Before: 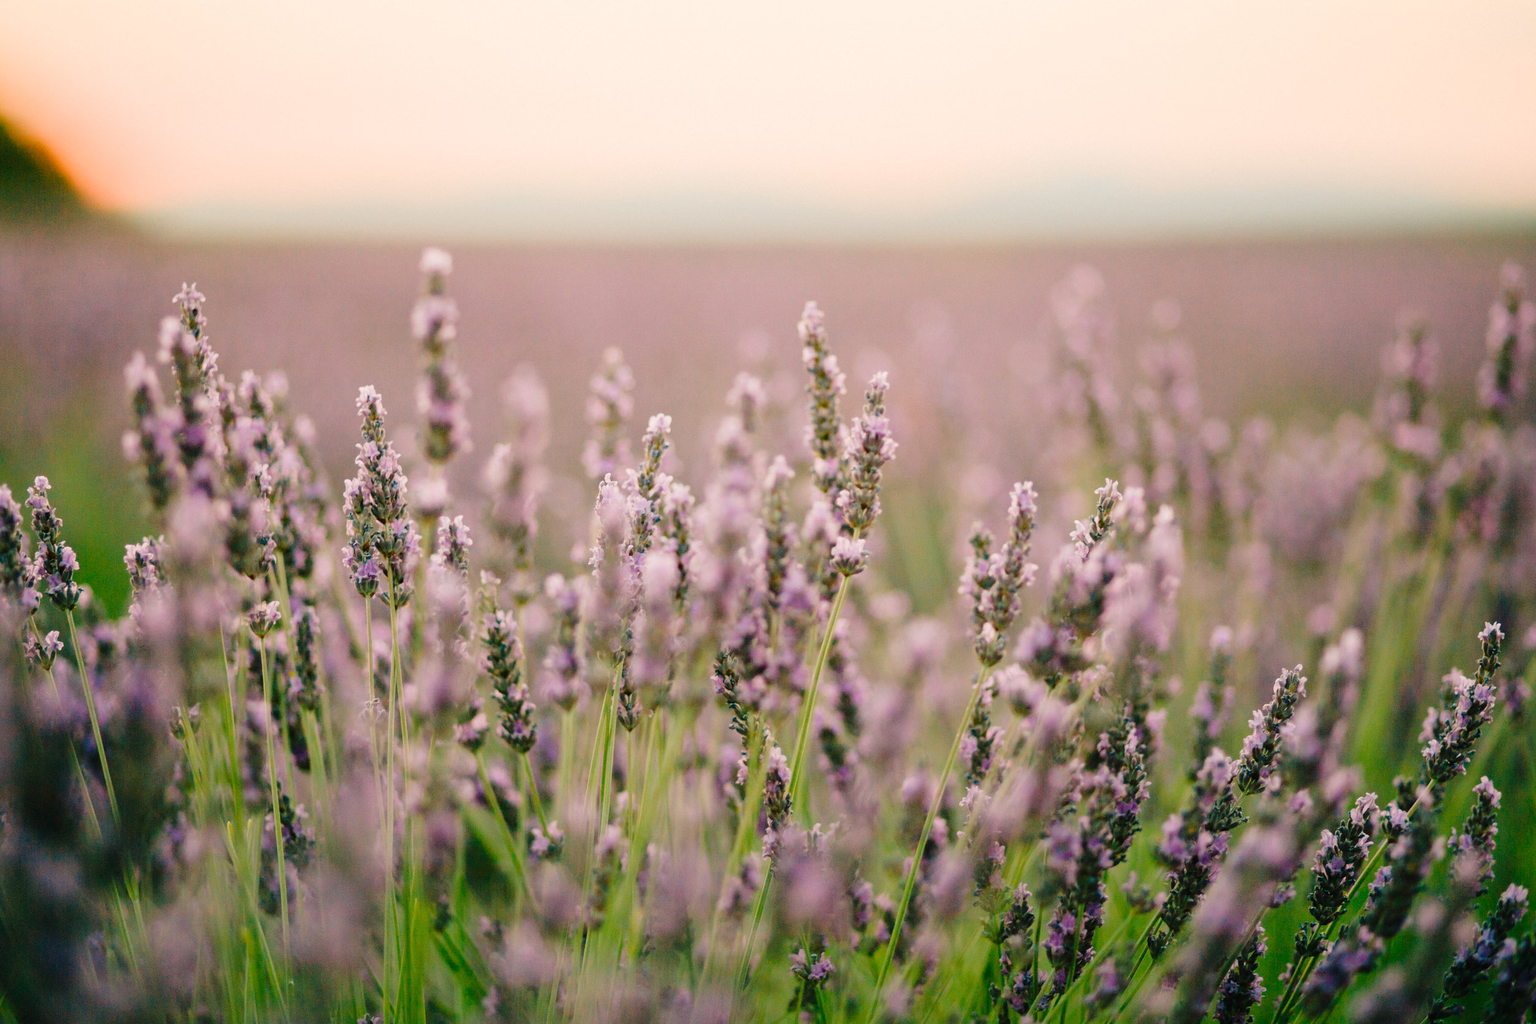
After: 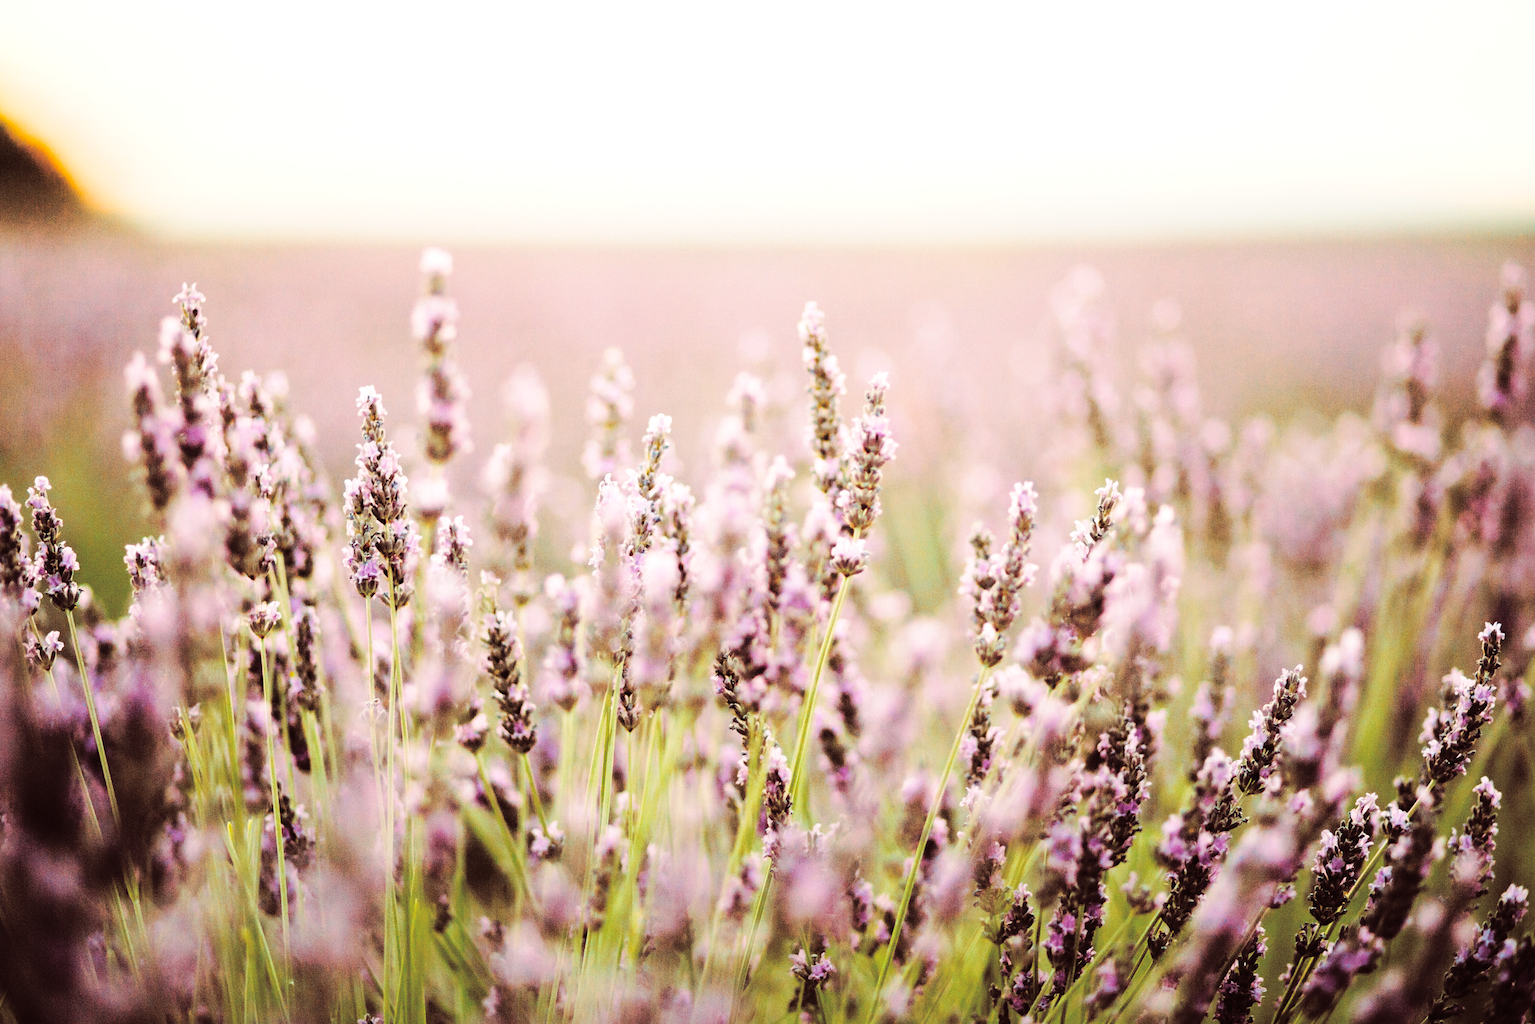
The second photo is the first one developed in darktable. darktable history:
exposure: black level correction 0, exposure 0.5 EV, compensate exposure bias true, compensate highlight preservation false
split-toning: highlights › hue 187.2°, highlights › saturation 0.83, balance -68.05, compress 56.43%
base curve: curves: ch0 [(0, 0) (0.036, 0.025) (0.121, 0.166) (0.206, 0.329) (0.605, 0.79) (1, 1)], preserve colors none
